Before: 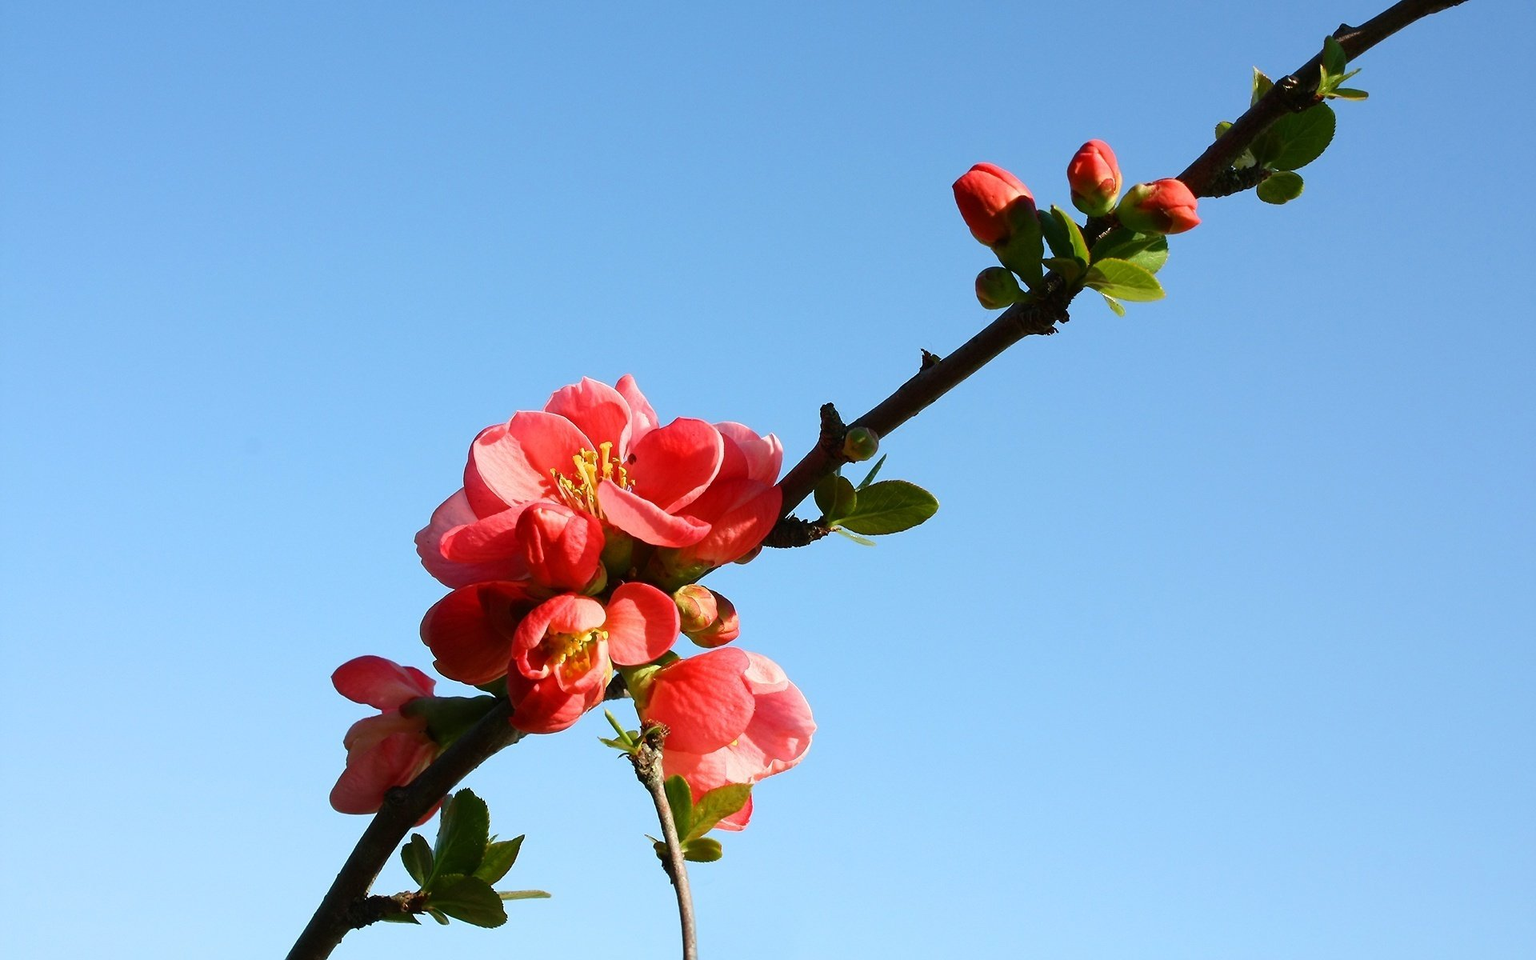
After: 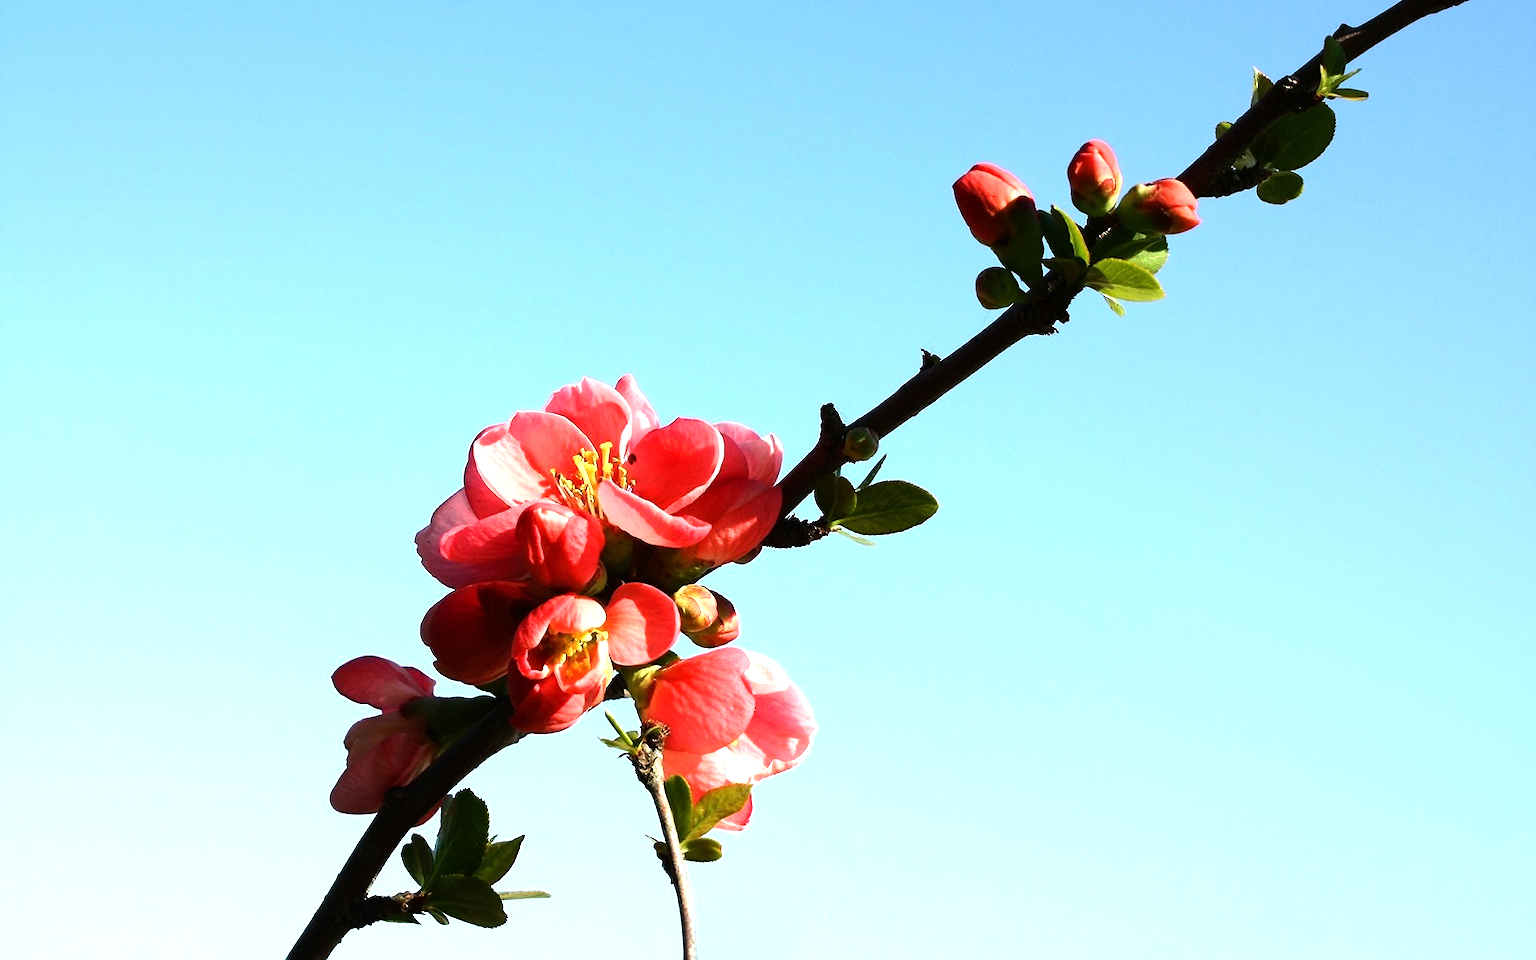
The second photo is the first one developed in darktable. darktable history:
tone equalizer: -8 EV -1.08 EV, -7 EV -1.04 EV, -6 EV -0.861 EV, -5 EV -0.566 EV, -3 EV 0.546 EV, -2 EV 0.849 EV, -1 EV 0.988 EV, +0 EV 1.07 EV, edges refinement/feathering 500, mask exposure compensation -1.57 EV, preserve details no
